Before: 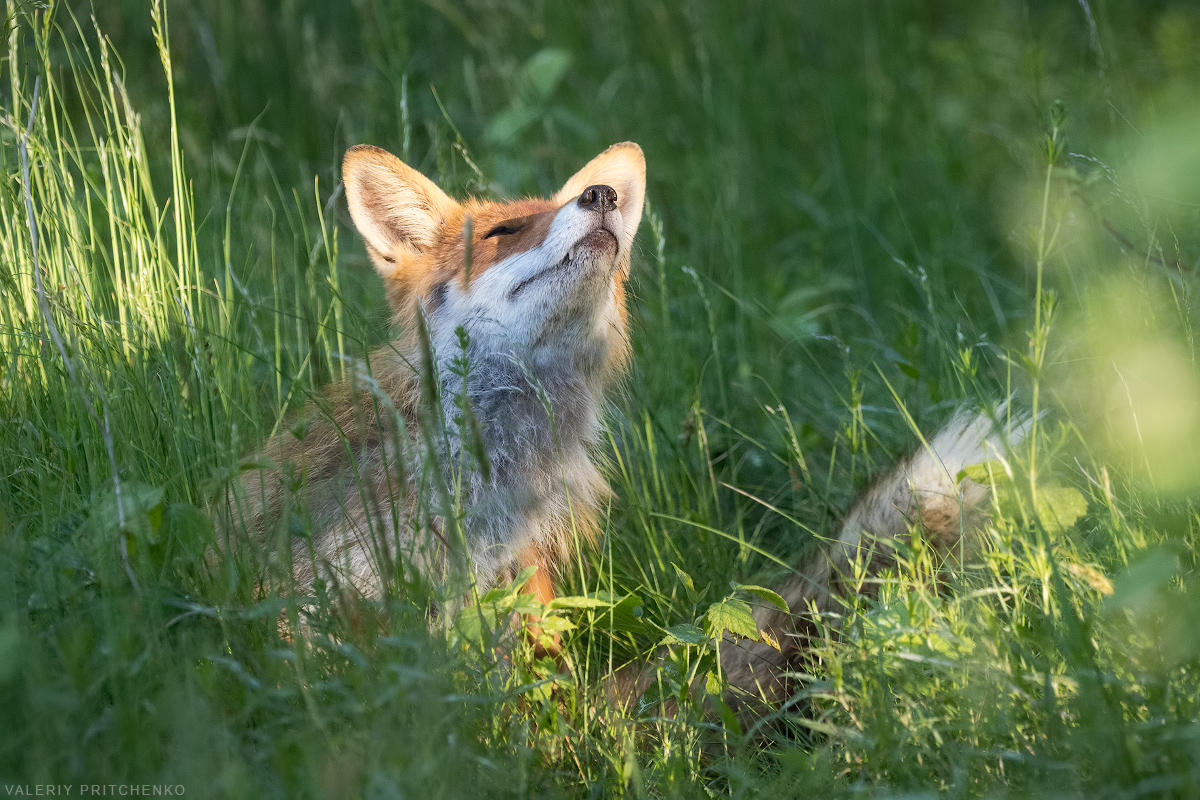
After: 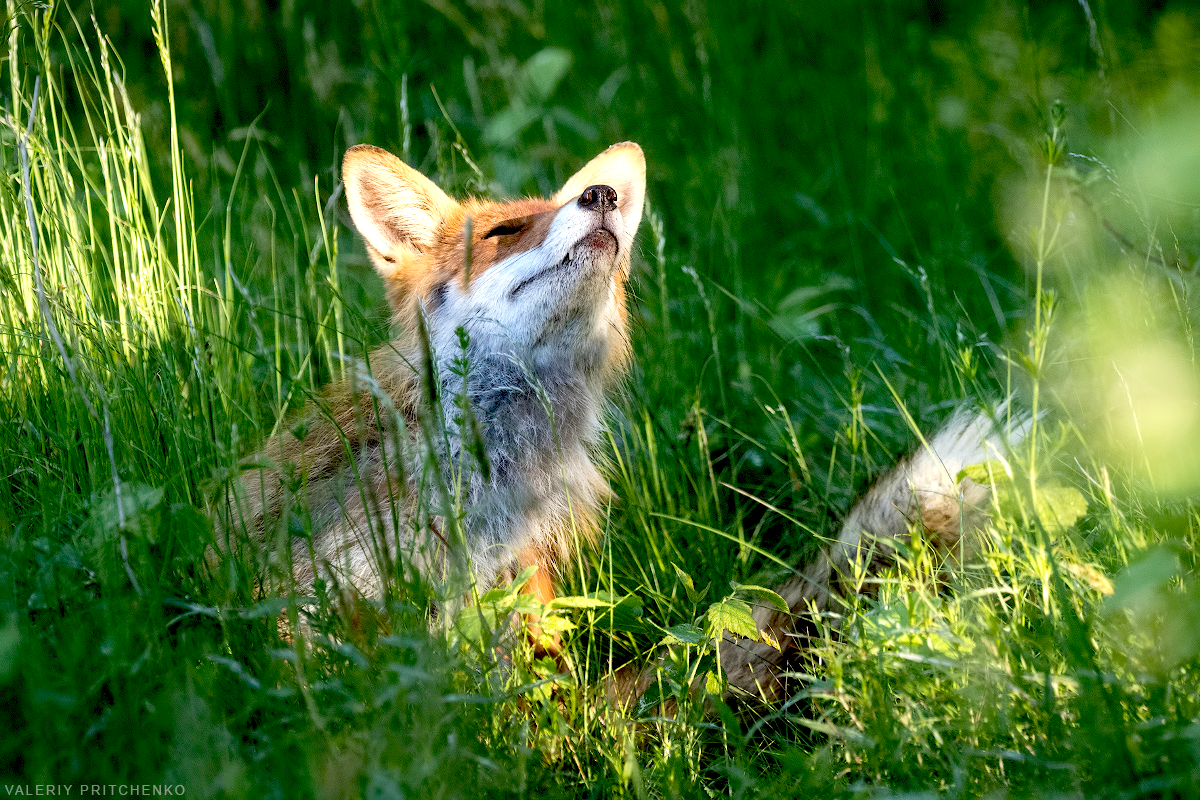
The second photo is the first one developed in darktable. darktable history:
exposure: black level correction 0.038, exposure 0.499 EV, compensate highlight preservation false
color correction: highlights b* -0.007, saturation 0.994
